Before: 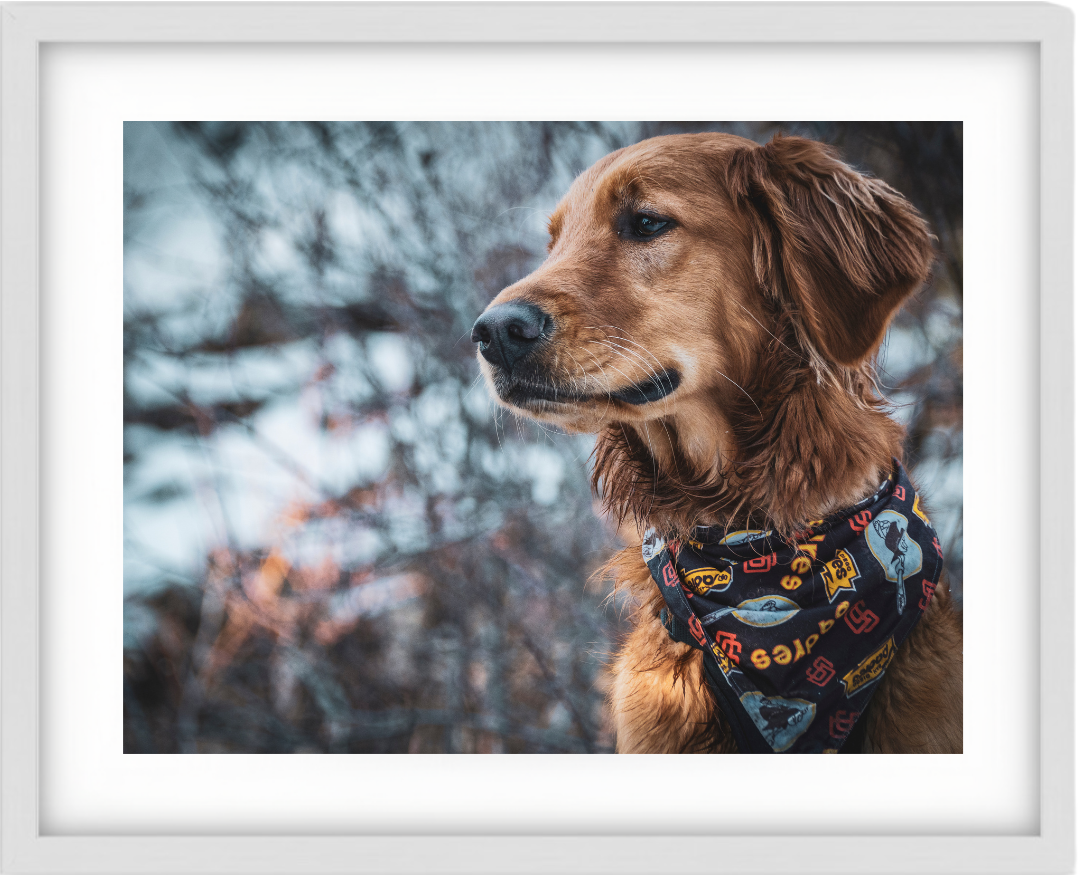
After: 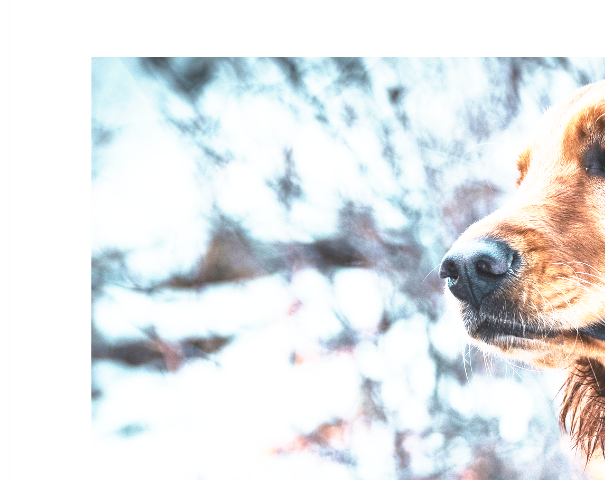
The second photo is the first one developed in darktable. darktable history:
base curve: curves: ch0 [(0, 0) (0.495, 0.917) (1, 1)], preserve colors none
exposure: black level correction 0, exposure 0.694 EV, compensate highlight preservation false
crop and rotate: left 3.042%, top 7.366%, right 40.875%, bottom 37.73%
